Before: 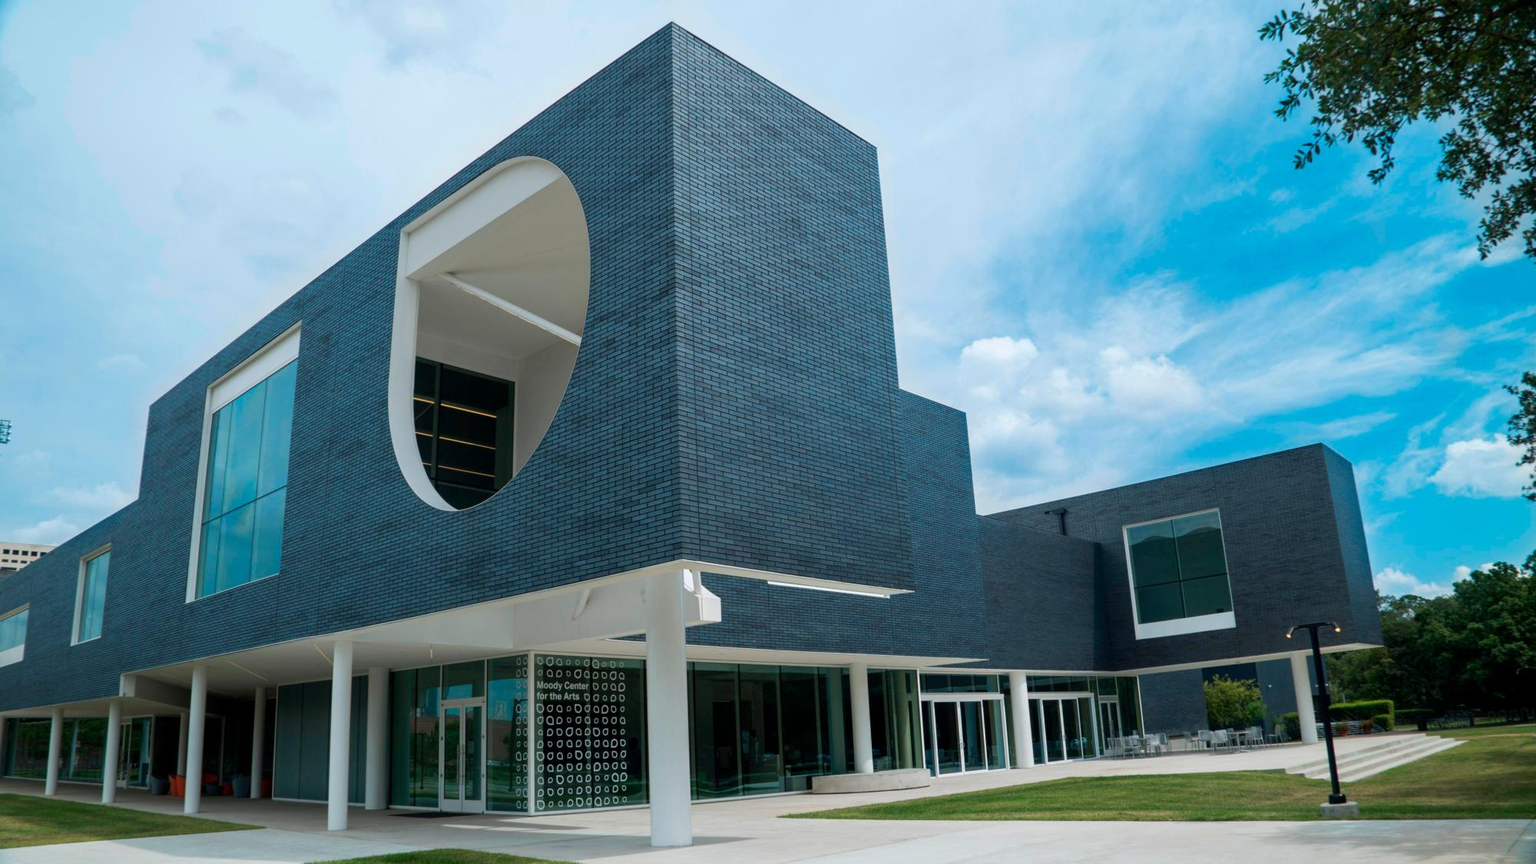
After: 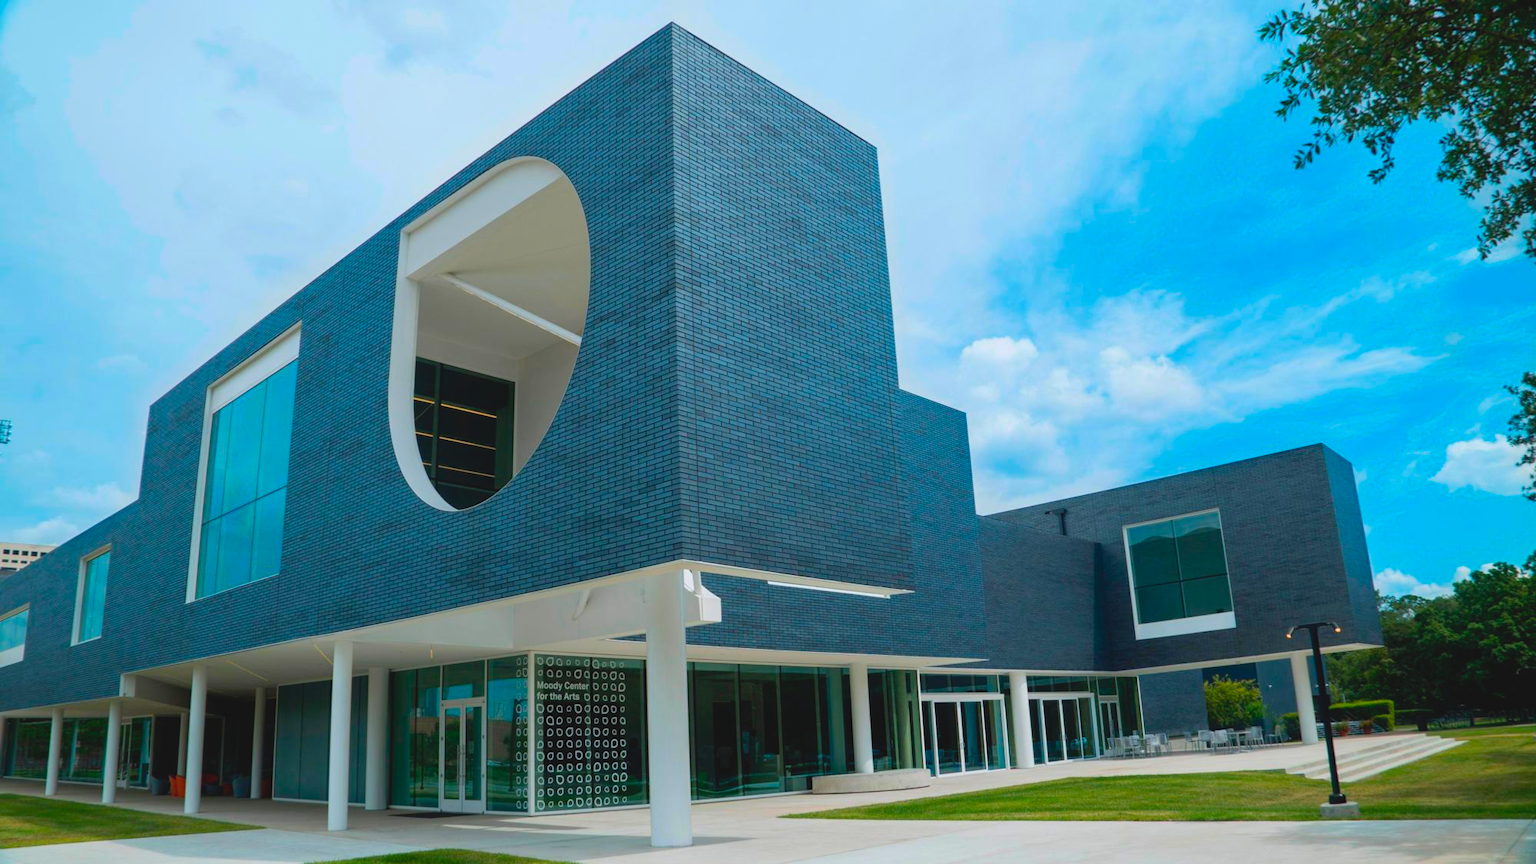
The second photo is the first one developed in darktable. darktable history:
contrast brightness saturation: contrast -0.1, brightness 0.05, saturation 0.08
color balance rgb: perceptual saturation grading › global saturation 30%, global vibrance 20%
